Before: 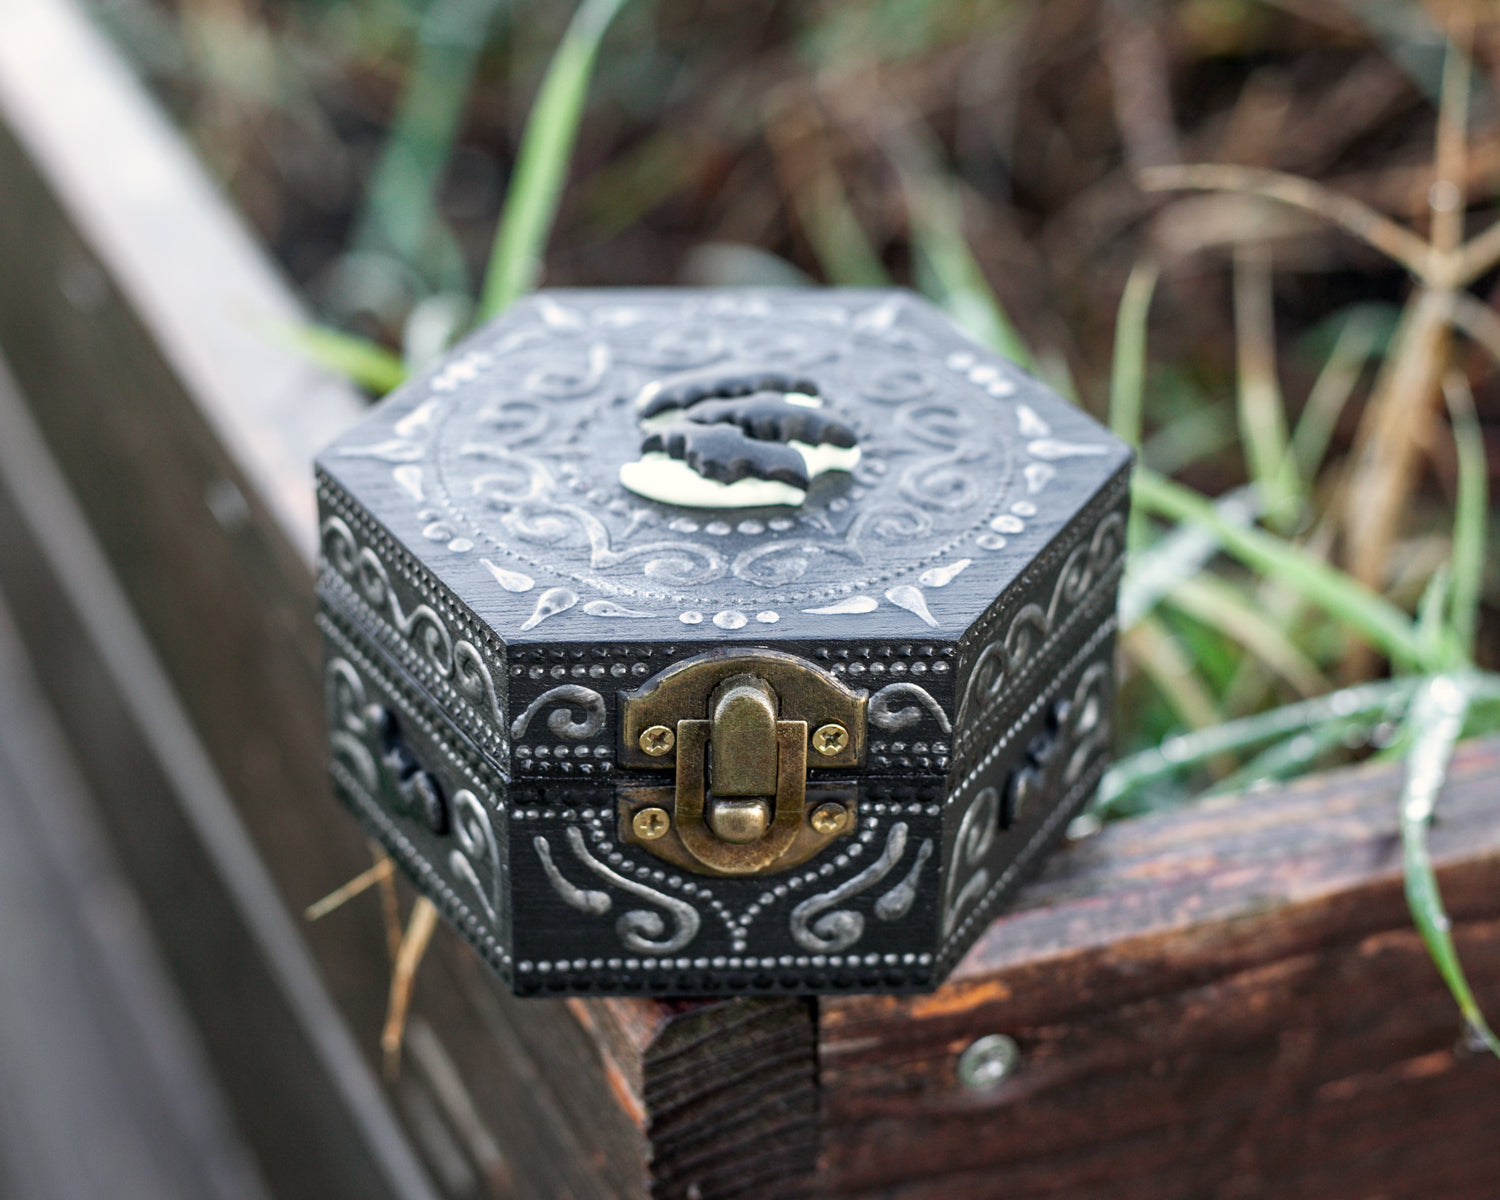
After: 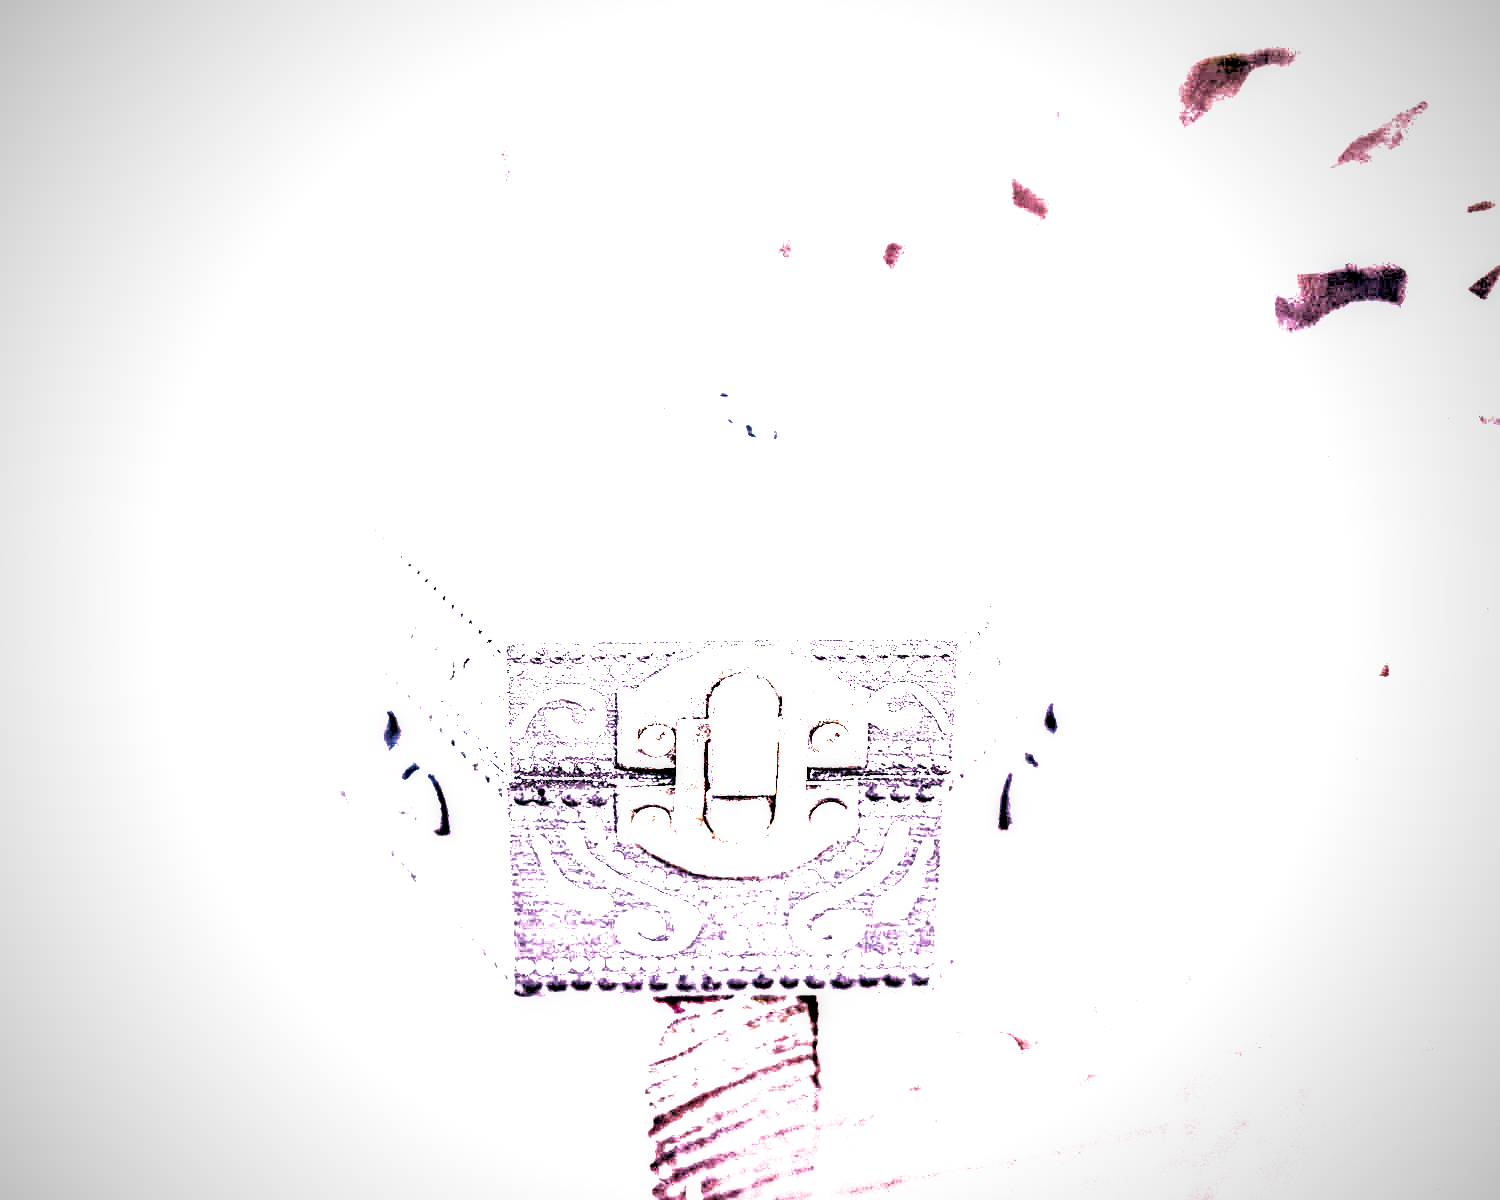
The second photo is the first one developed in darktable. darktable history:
white balance: red 2.229, blue 1.46
highlight reconstruction: on, module defaults
color calibration "scene-referred default": x 0.37, y 0.382, temperature 4313.32 K
lens correction: scale 1, crop 1, focal 35, aperture 4.5, distance 0.45, camera "Canon EOS RP", lens "Canon RF 35mm F1.8 MACRO IS STM"
exposure: black level correction 0, exposure 2.138 EV, compensate exposure bias true, compensate highlight preservation false
filmic rgb: black relative exposure -1 EV, white relative exposure 2.05 EV, hardness 1.52, contrast 2.25, enable highlight reconstruction true
haze removal: compatibility mode true, adaptive false
velvia: on, module defaults
local contrast: highlights 25%, shadows 75%, midtone range 0.75
rgb curve: curves: ch0 [(0, 0) (0.415, 0.237) (1, 1)]
sharpen: on, module defaults
vignetting: on, module defaults
